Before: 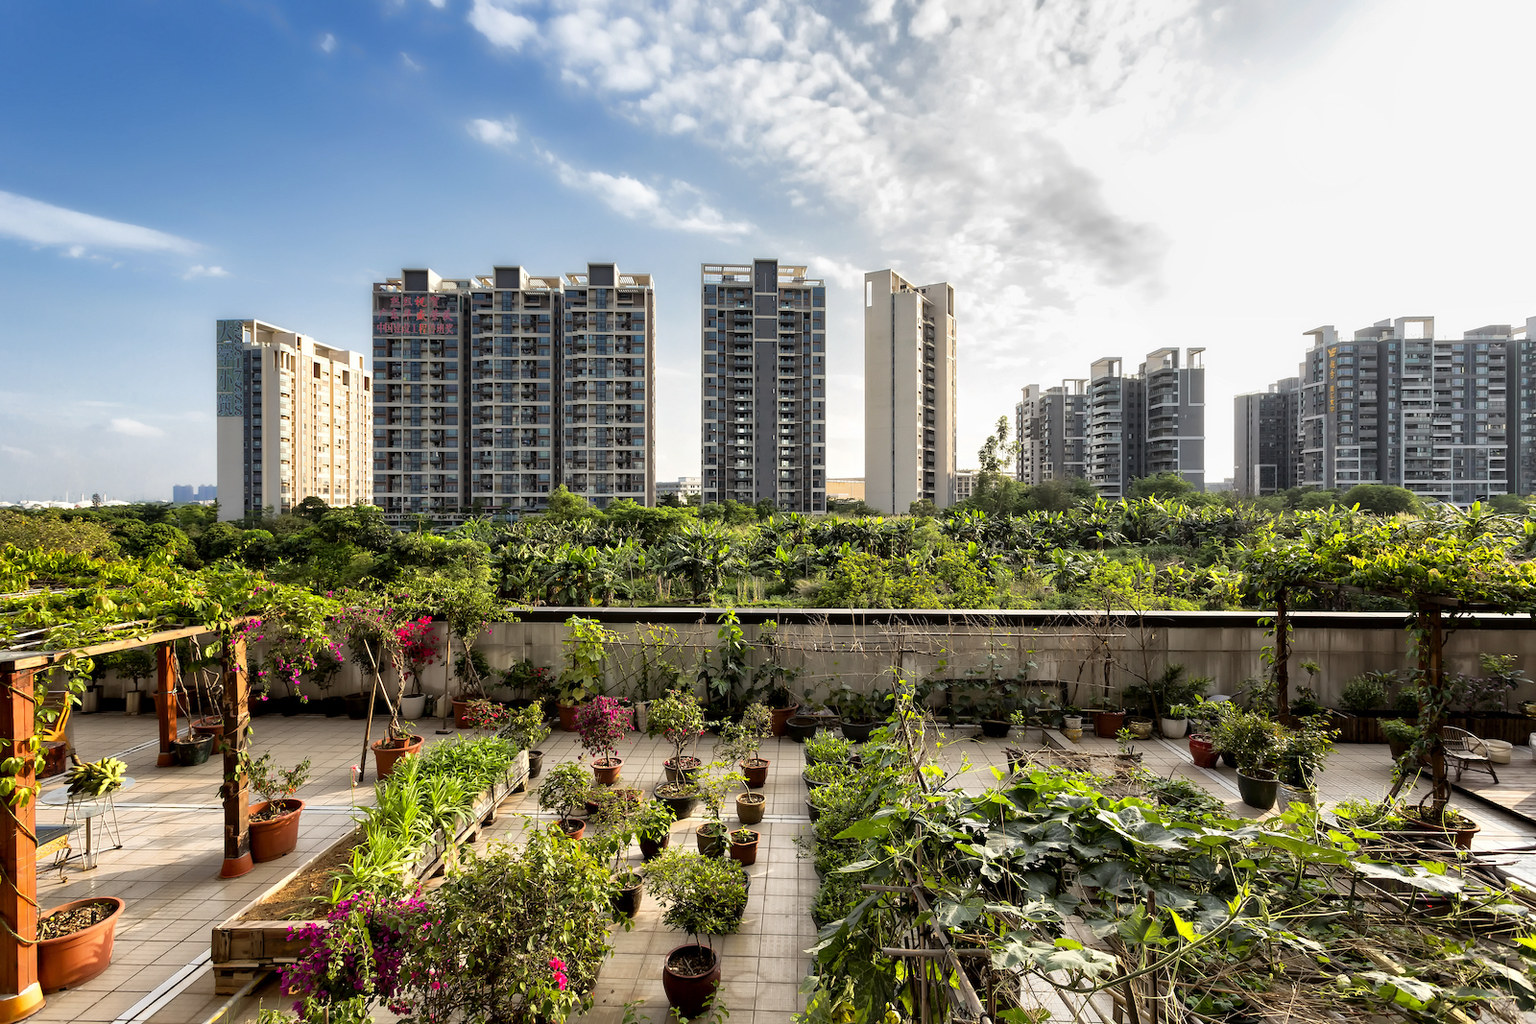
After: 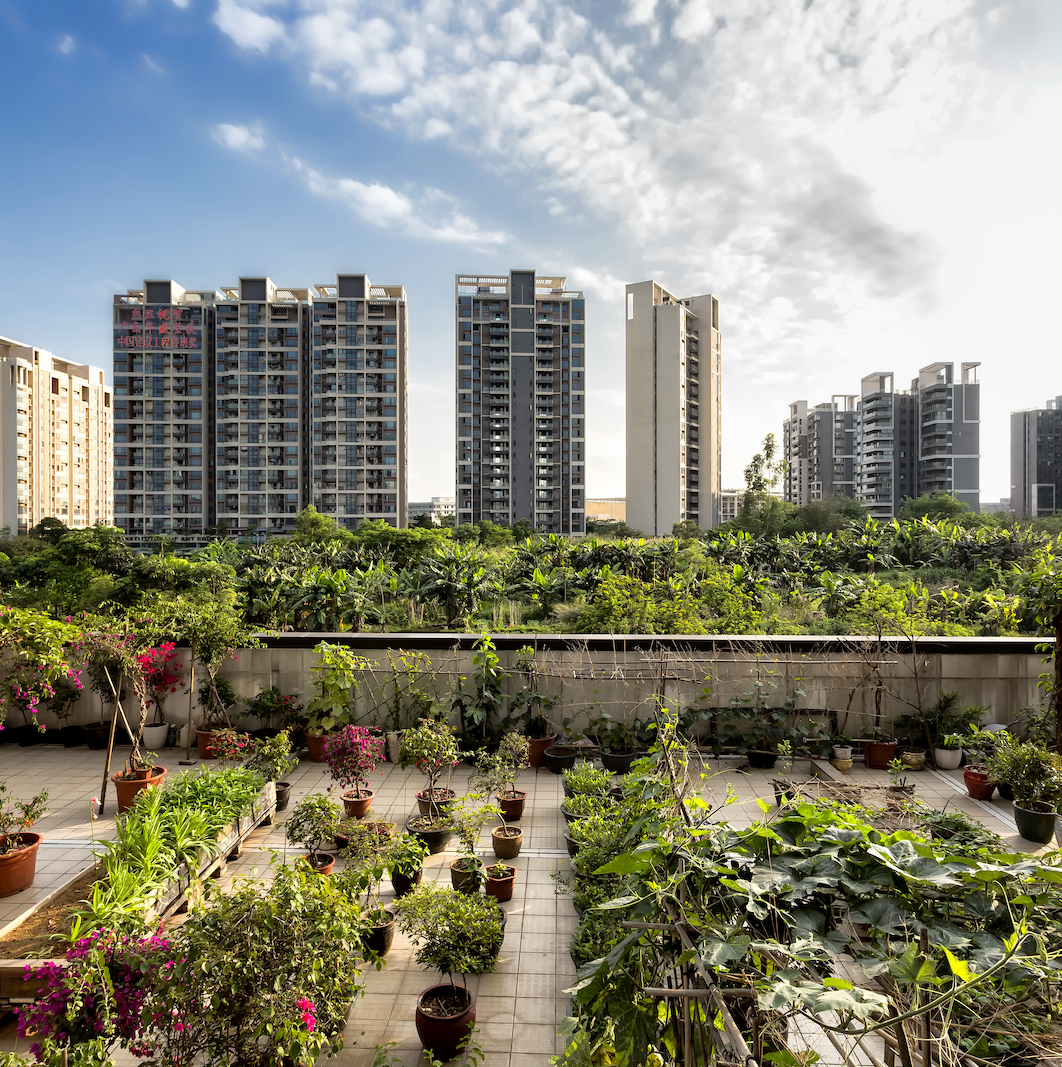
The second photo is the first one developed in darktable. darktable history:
crop: left 17.202%, right 16.42%
